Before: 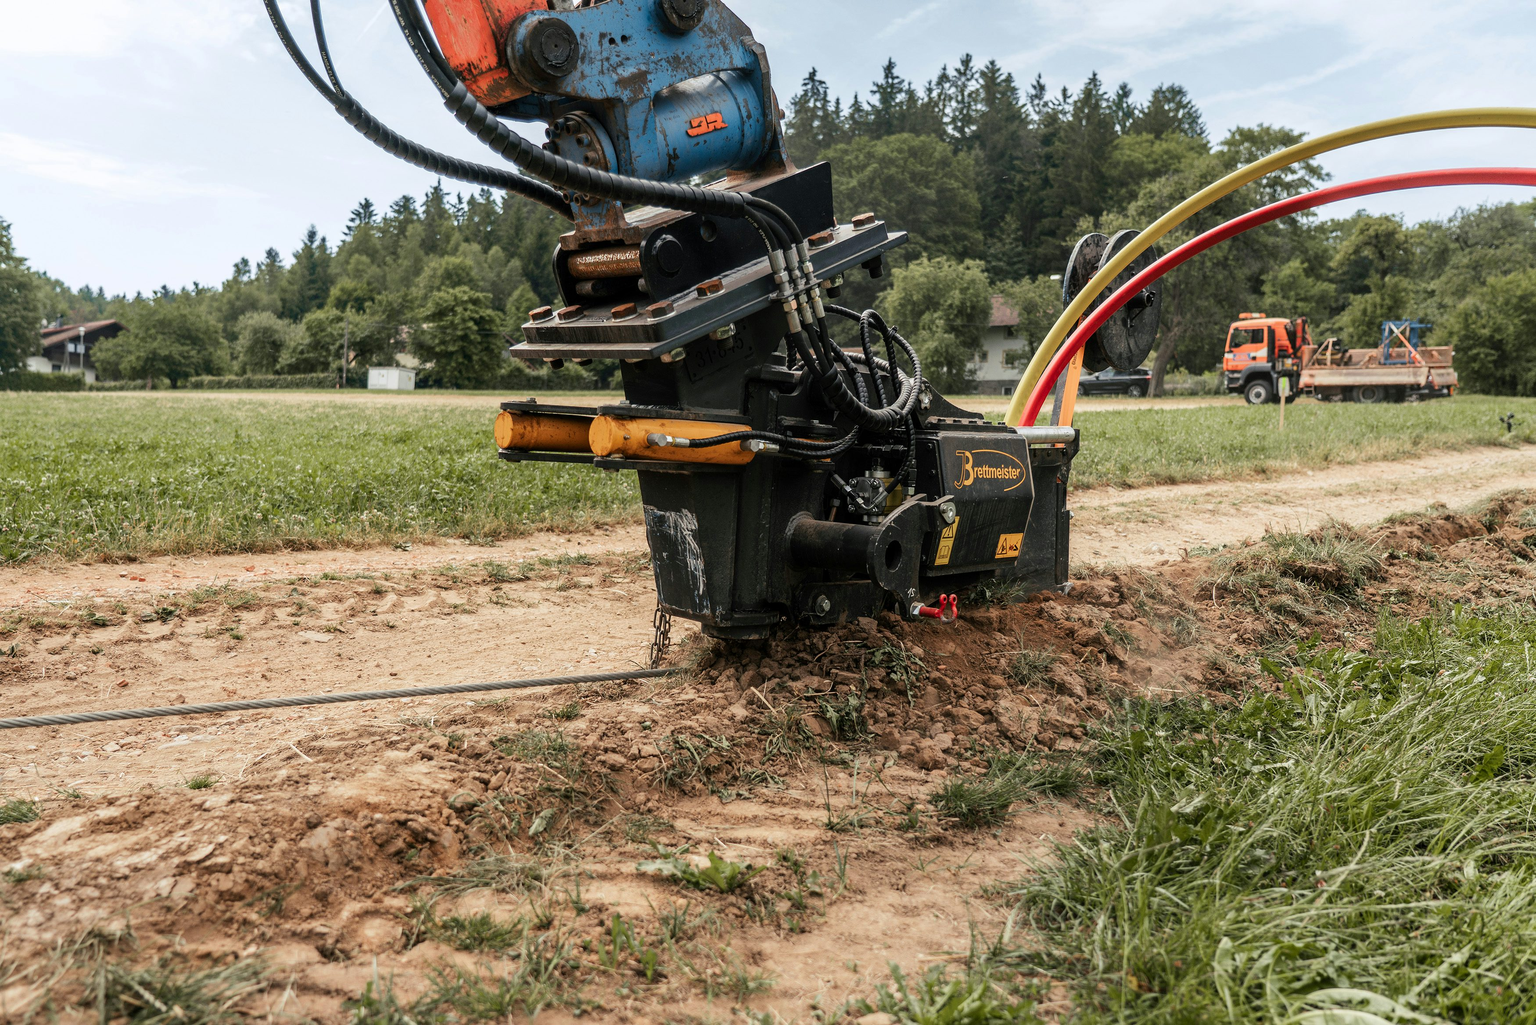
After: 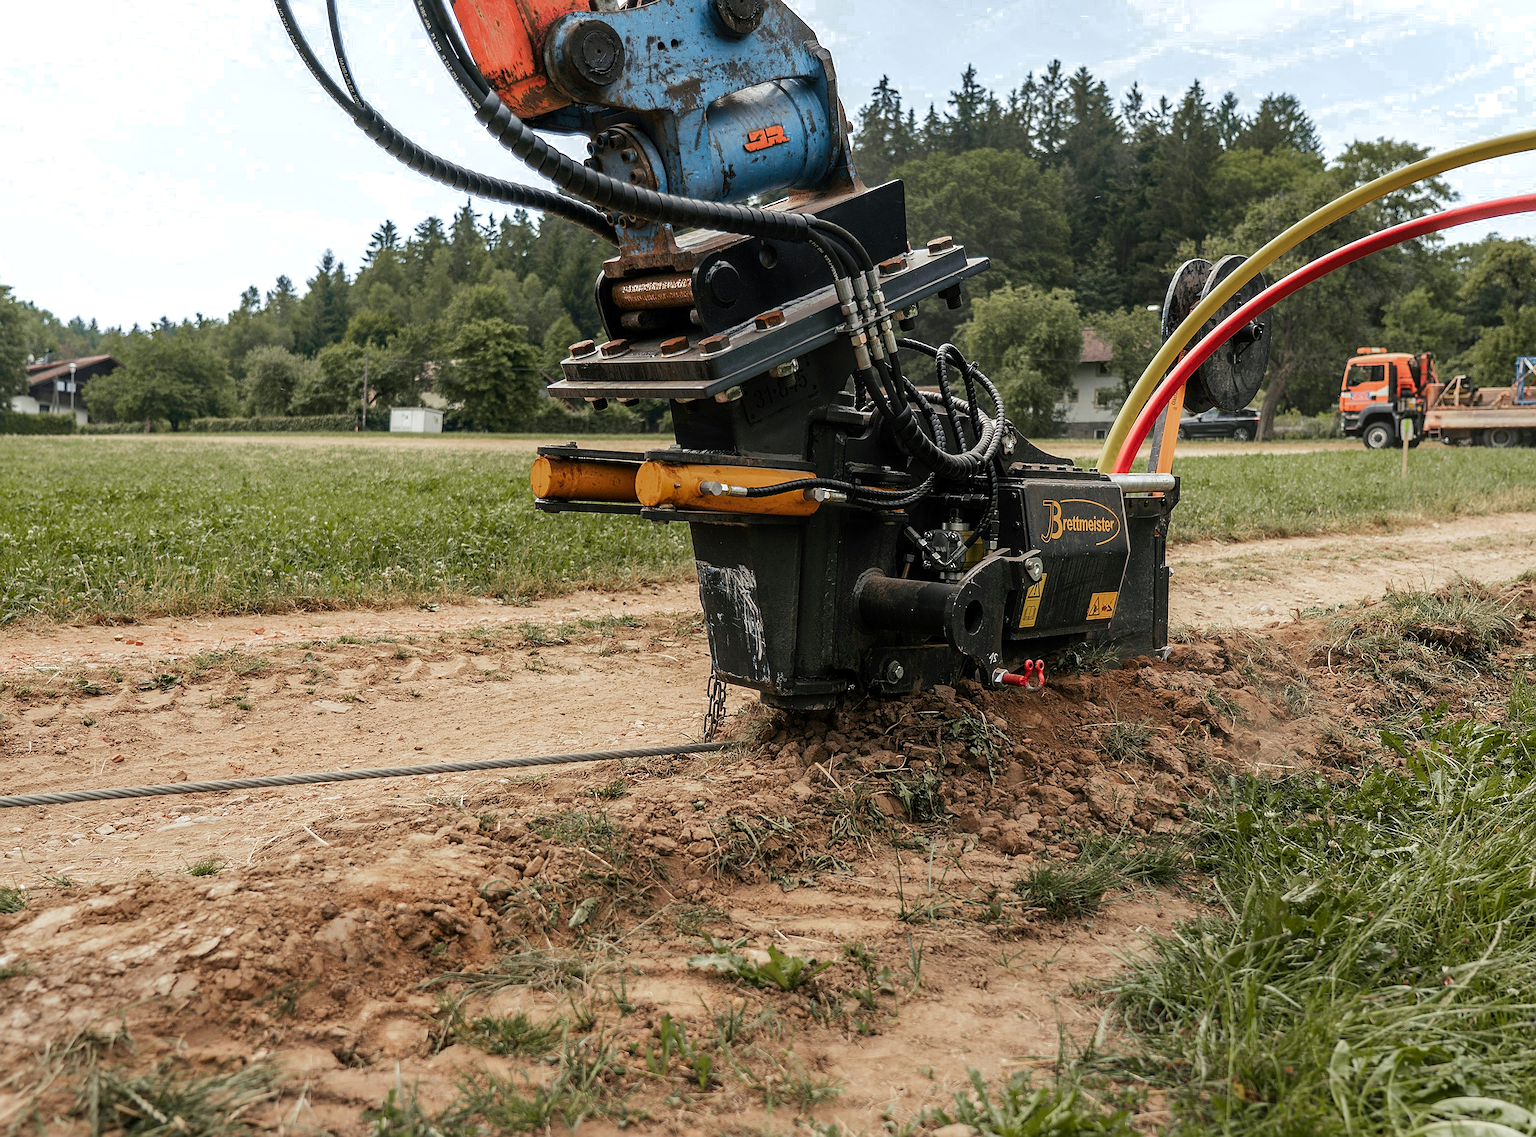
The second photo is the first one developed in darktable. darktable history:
color zones: curves: ch0 [(0.203, 0.433) (0.607, 0.517) (0.697, 0.696) (0.705, 0.897)]
crop and rotate: left 1.088%, right 8.807%
sharpen: on, module defaults
